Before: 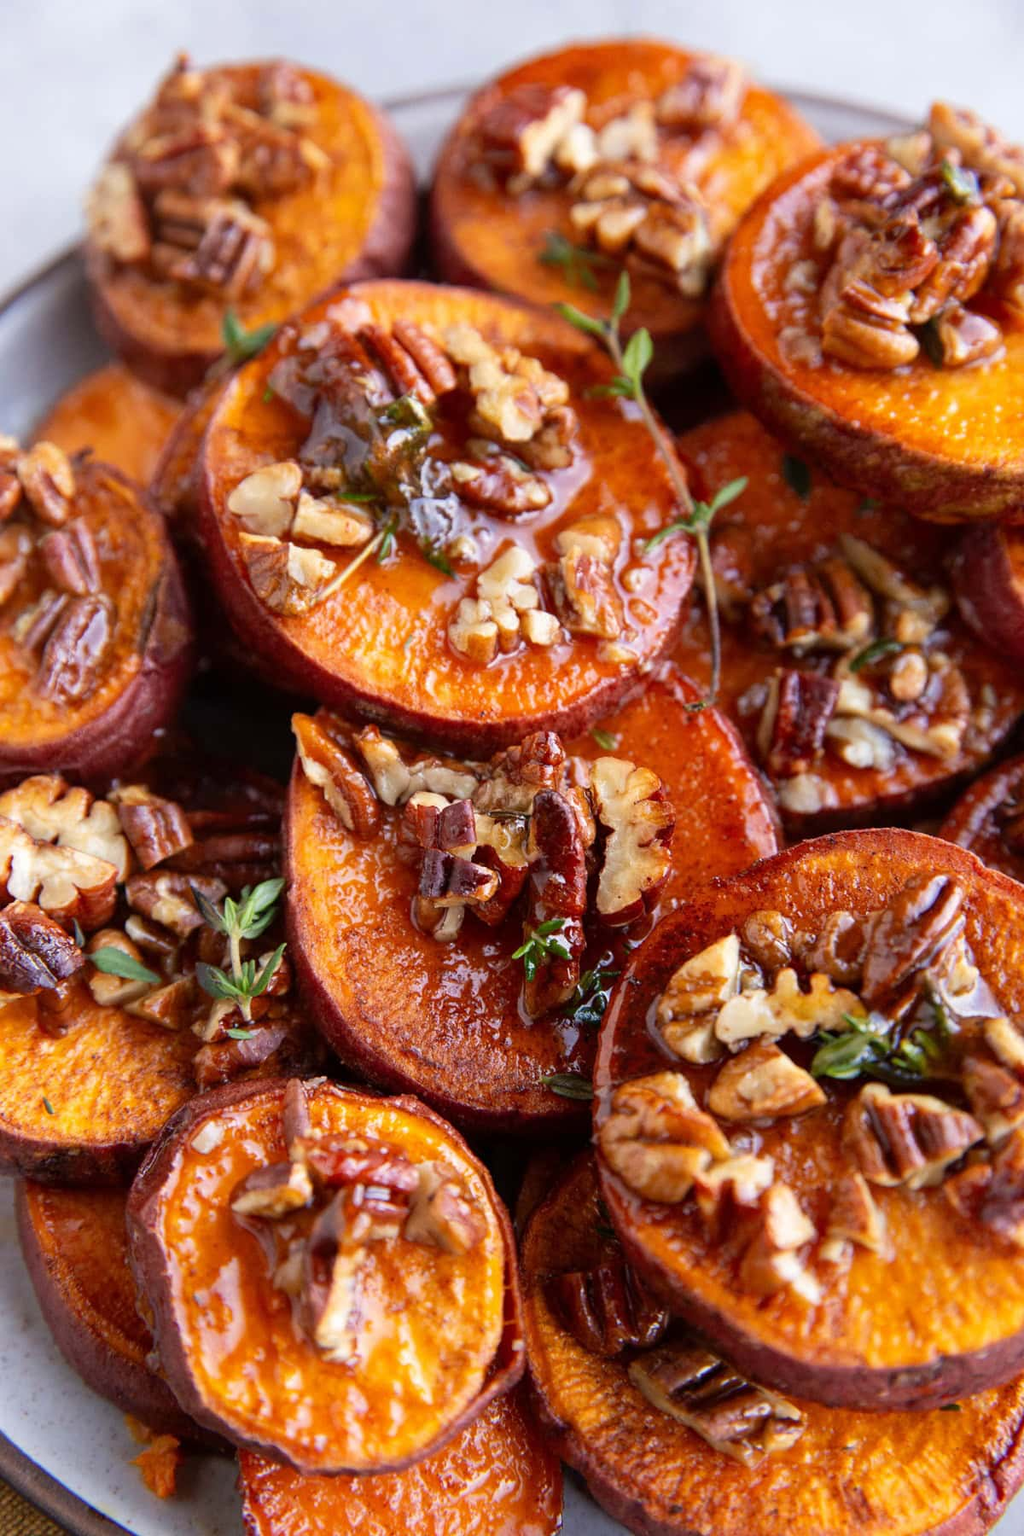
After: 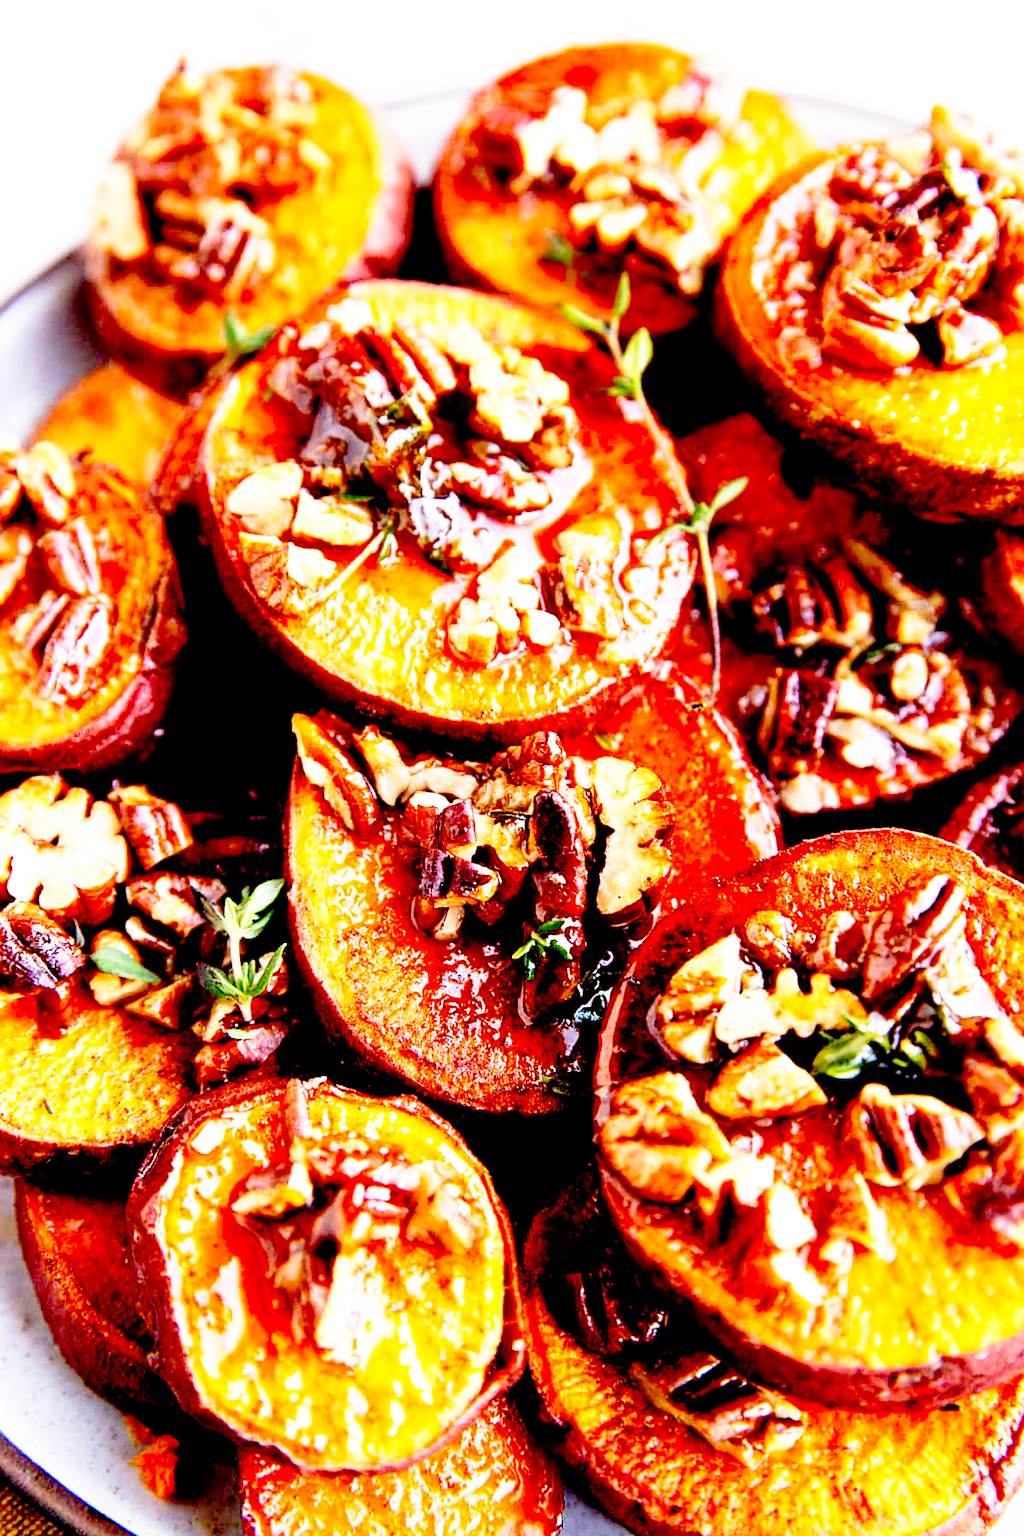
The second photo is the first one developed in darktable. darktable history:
base curve: curves: ch0 [(0, 0) (0.012, 0.01) (0.073, 0.168) (0.31, 0.711) (0.645, 0.957) (1, 1)], preserve colors none
sharpen: amount 0.202
exposure: black level correction 0.039, exposure 0.499 EV, compensate exposure bias true, compensate highlight preservation false
